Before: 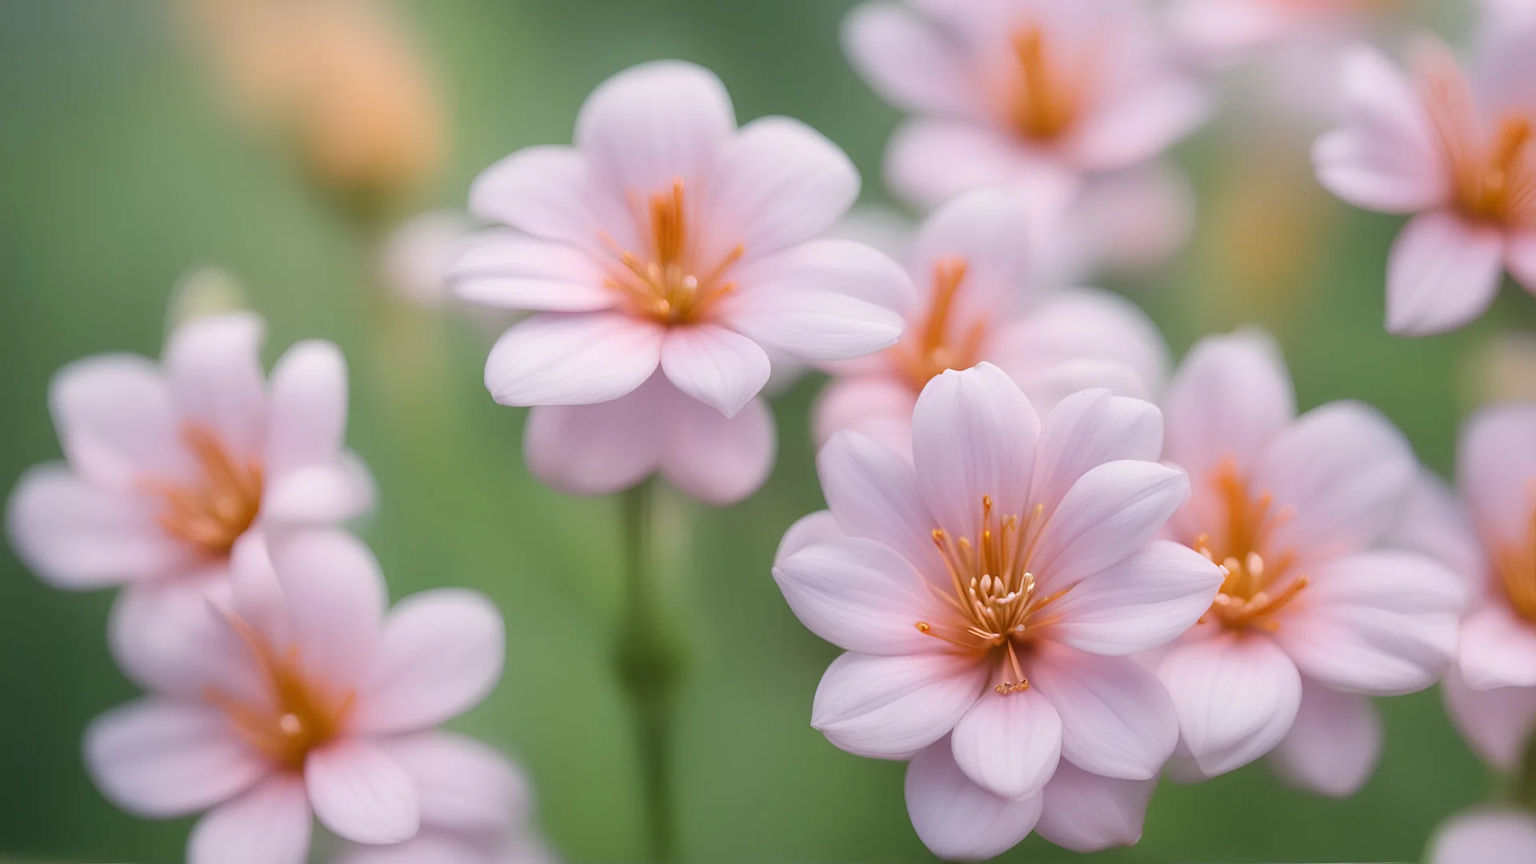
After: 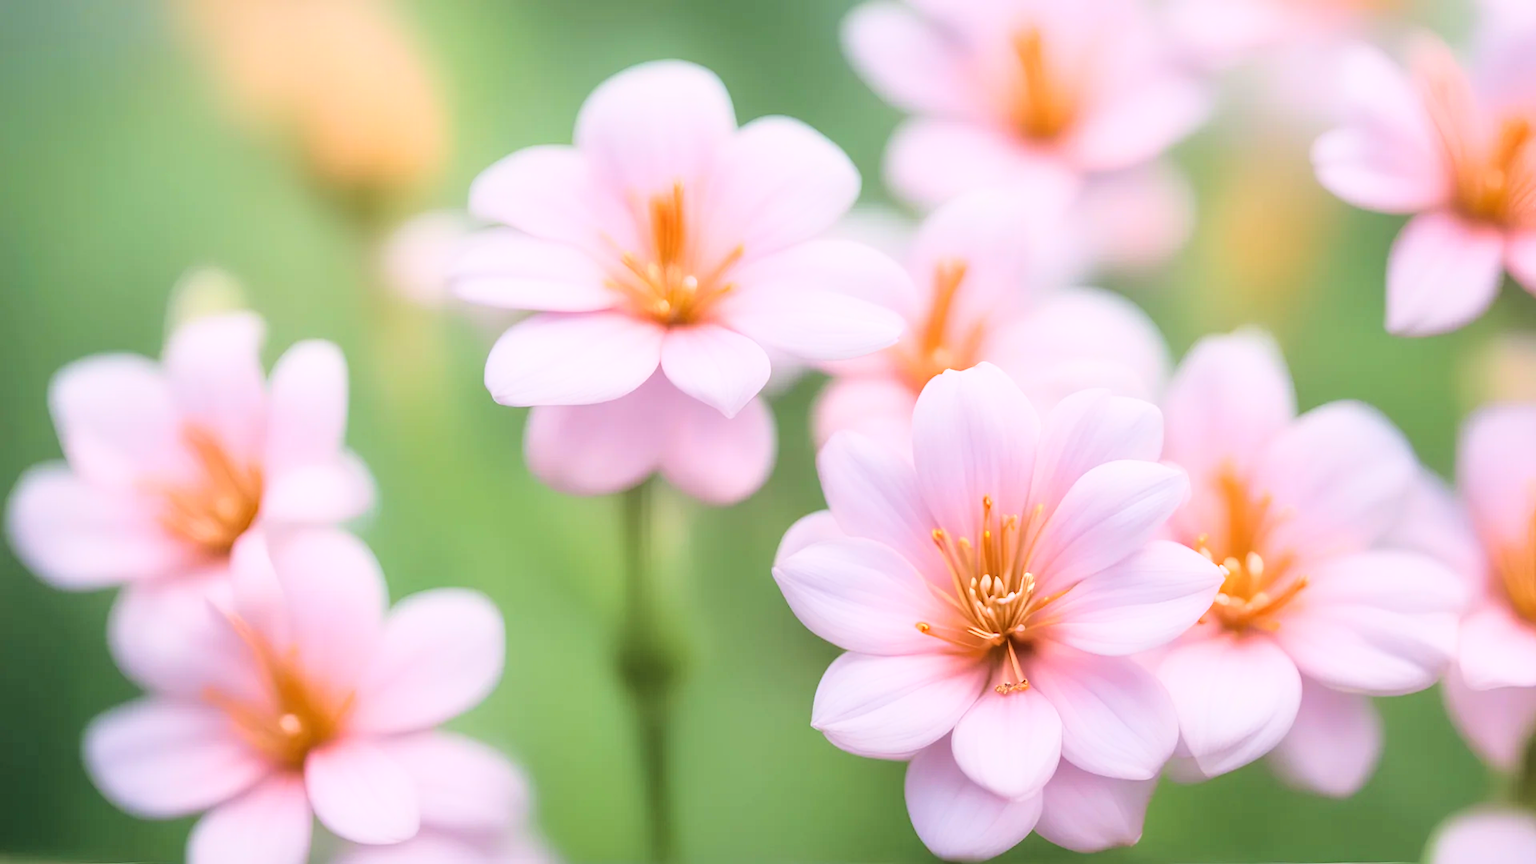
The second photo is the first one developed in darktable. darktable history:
velvia: on, module defaults
base curve: curves: ch0 [(0, 0) (0.028, 0.03) (0.121, 0.232) (0.46, 0.748) (0.859, 0.968) (1, 1)]
exposure: exposure -0.013 EV, compensate highlight preservation false
